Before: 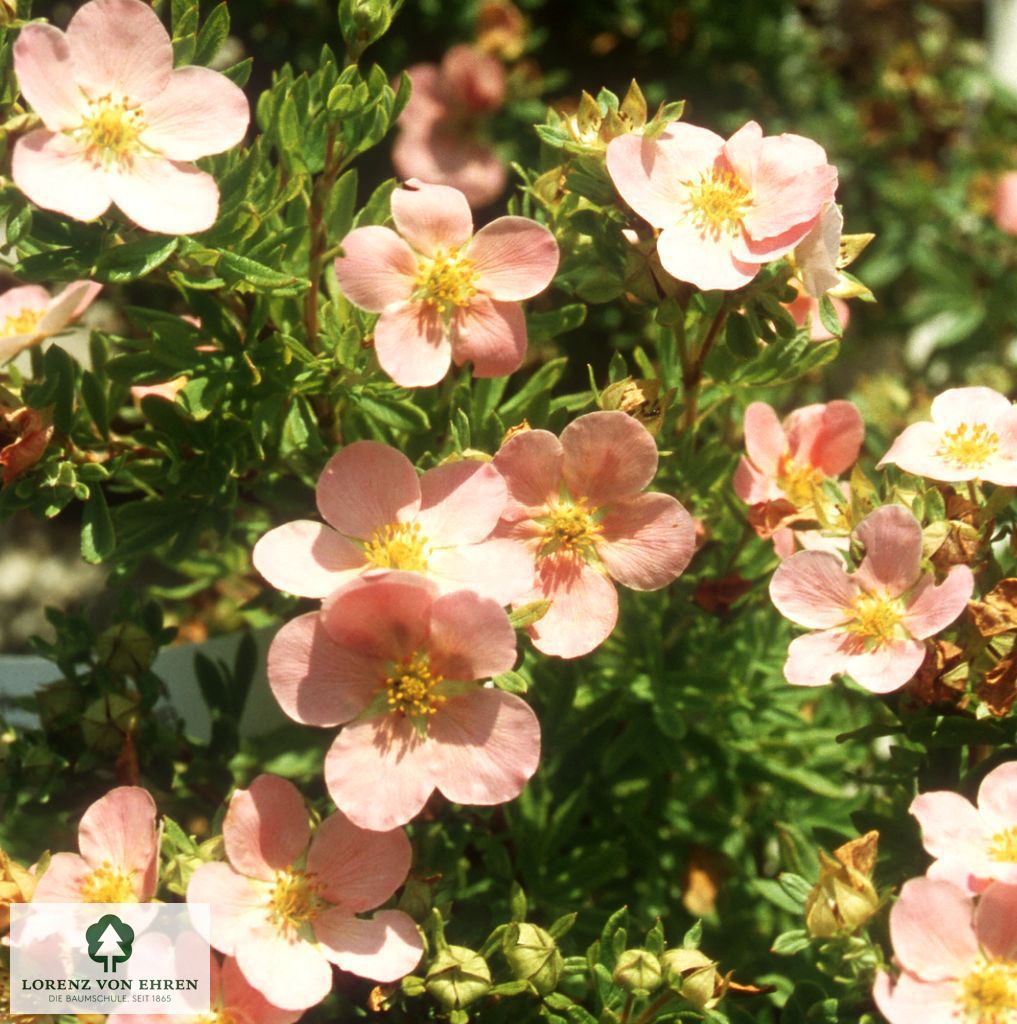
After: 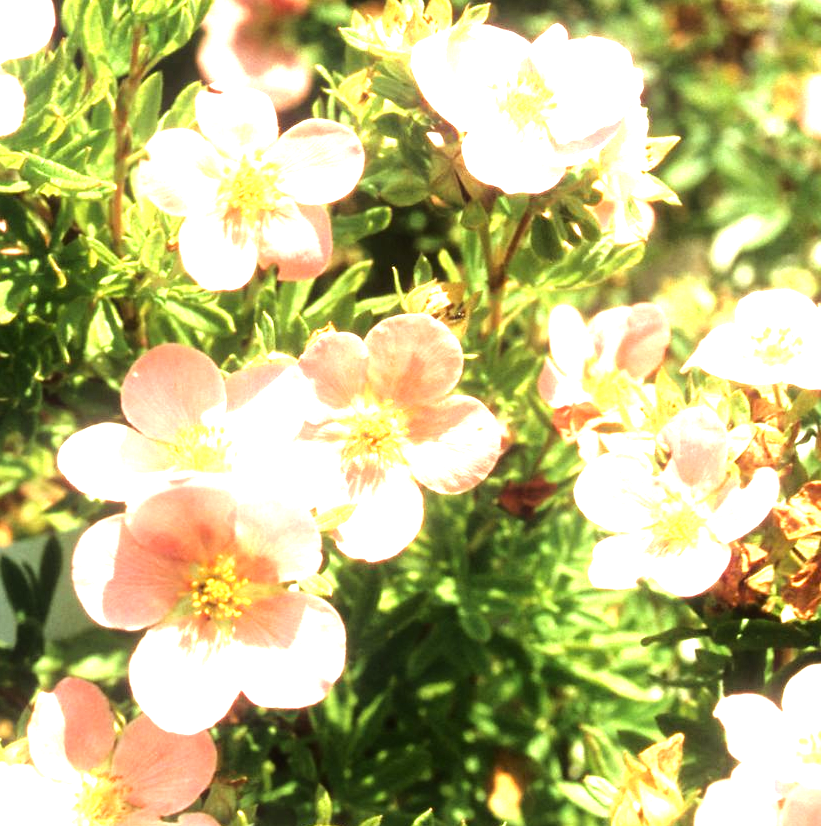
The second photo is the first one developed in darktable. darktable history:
base curve: curves: ch0 [(0, 0) (0.472, 0.508) (1, 1)], preserve colors none
exposure: black level correction 0, exposure 1 EV, compensate highlight preservation false
tone equalizer: -8 EV -1.1 EV, -7 EV -1.01 EV, -6 EV -0.833 EV, -5 EV -0.595 EV, -3 EV 0.567 EV, -2 EV 0.848 EV, -1 EV 1.01 EV, +0 EV 1.08 EV, mask exposure compensation -0.492 EV
crop: left 19.253%, top 9.504%, right 0%, bottom 9.795%
